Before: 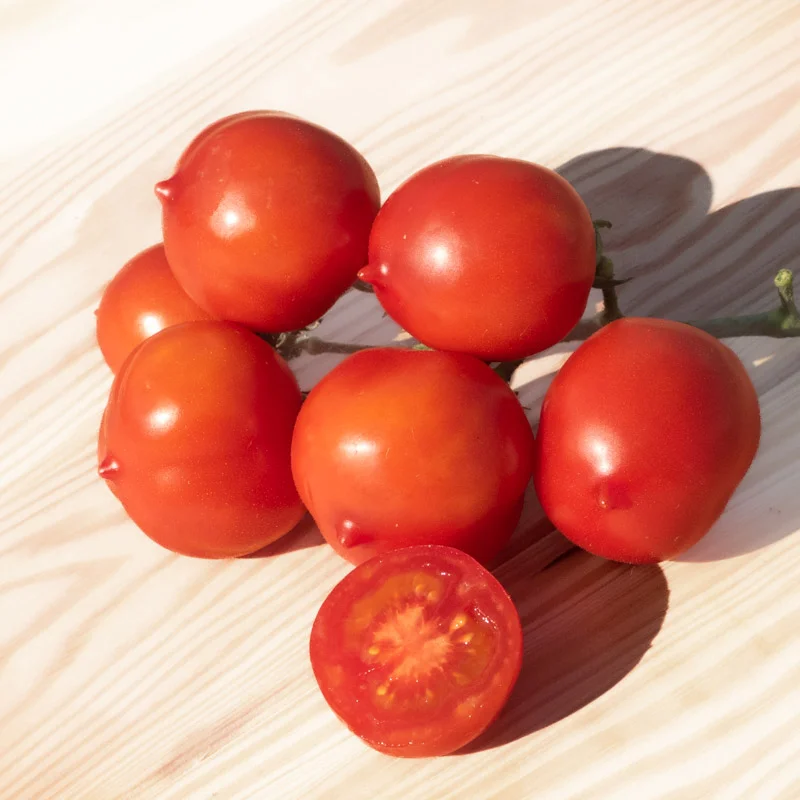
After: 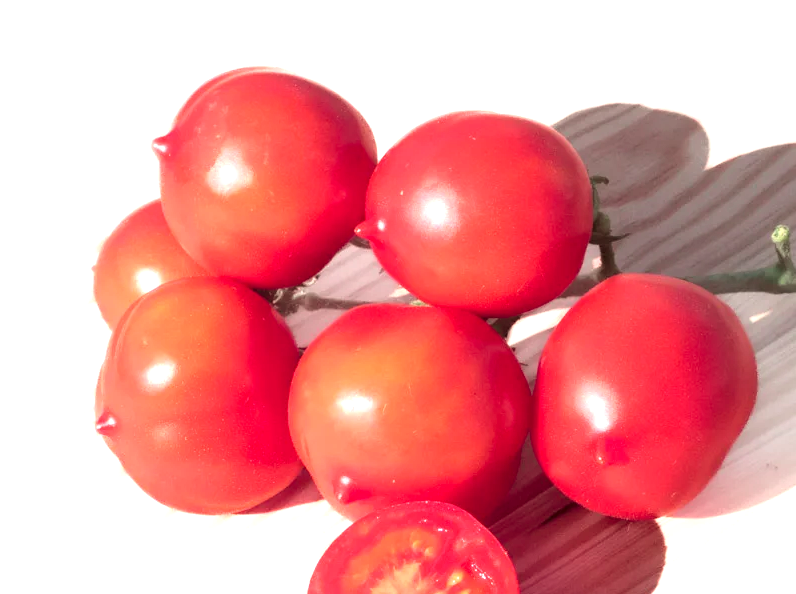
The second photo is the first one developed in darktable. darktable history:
tone curve: curves: ch0 [(0, 0.021) (0.059, 0.053) (0.197, 0.191) (0.32, 0.311) (0.495, 0.505) (0.725, 0.731) (0.89, 0.919) (1, 1)]; ch1 [(0, 0) (0.094, 0.081) (0.285, 0.299) (0.401, 0.424) (0.453, 0.439) (0.495, 0.496) (0.54, 0.55) (0.615, 0.637) (0.657, 0.683) (1, 1)]; ch2 [(0, 0) (0.257, 0.217) (0.43, 0.421) (0.498, 0.507) (0.547, 0.539) (0.595, 0.56) (0.644, 0.599) (1, 1)], color space Lab, independent channels, preserve colors none
exposure: black level correction 0, exposure 0.95 EV, compensate exposure bias true, compensate highlight preservation false
crop: left 0.407%, top 5.545%, bottom 19.805%
